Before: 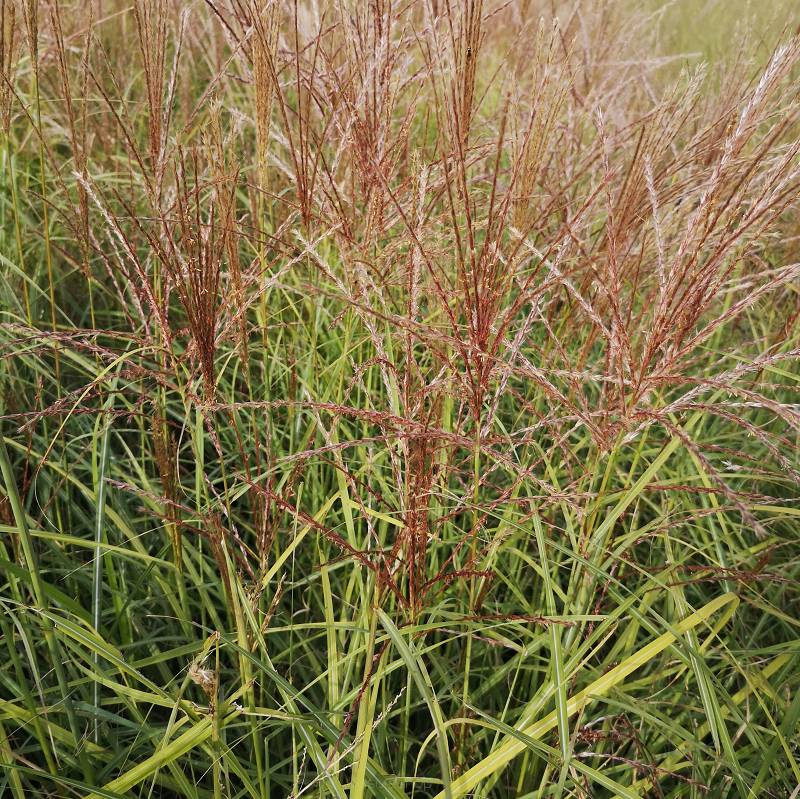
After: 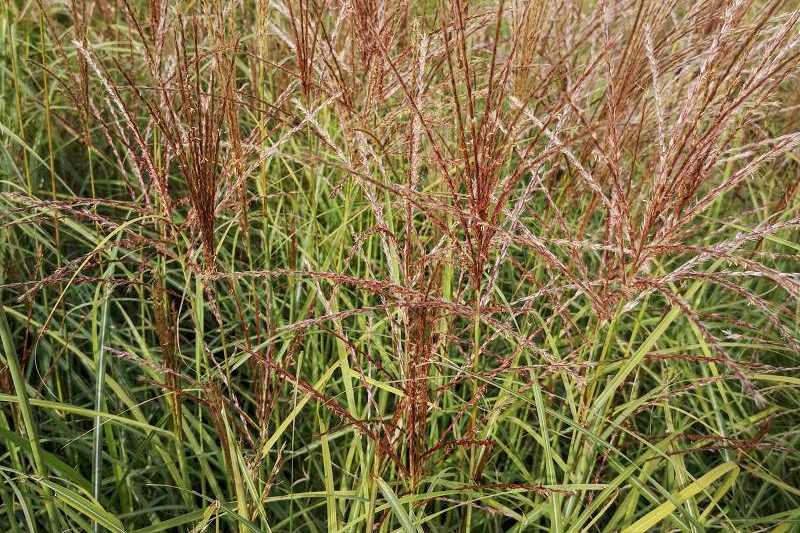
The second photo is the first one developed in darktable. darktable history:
crop: top 16.515%, bottom 16.7%
local contrast: on, module defaults
